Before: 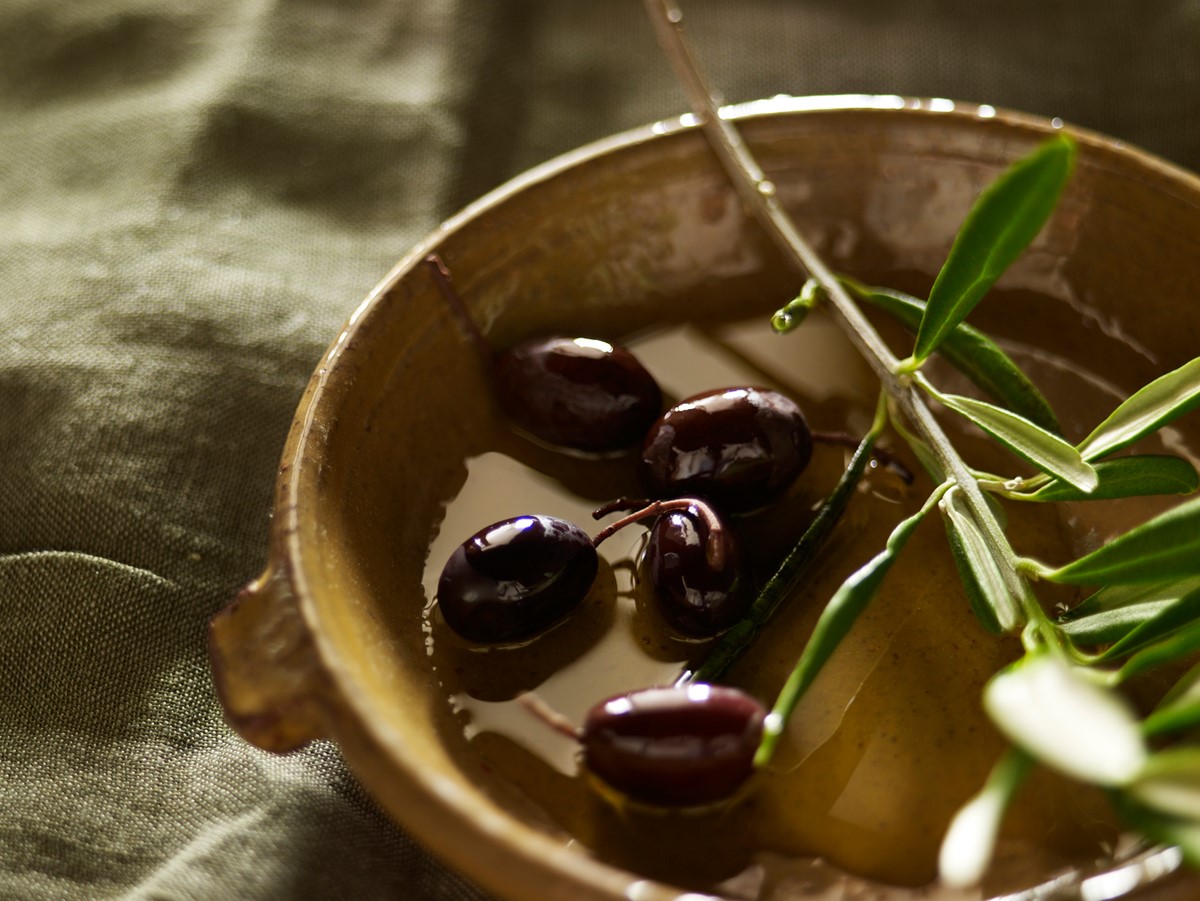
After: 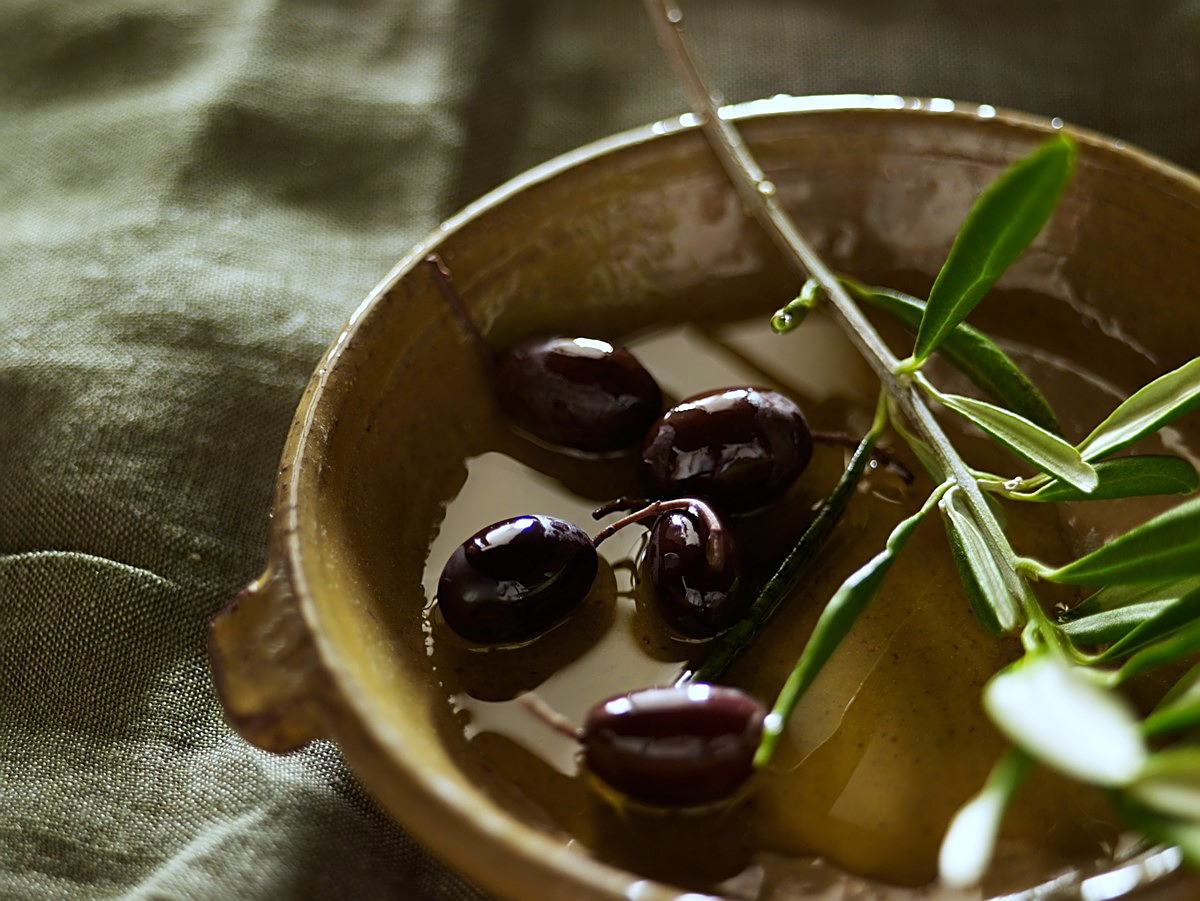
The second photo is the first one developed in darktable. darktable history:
sharpen: on, module defaults
white balance: red 0.924, blue 1.095
color zones: curves: ch1 [(0.077, 0.436) (0.25, 0.5) (0.75, 0.5)]
